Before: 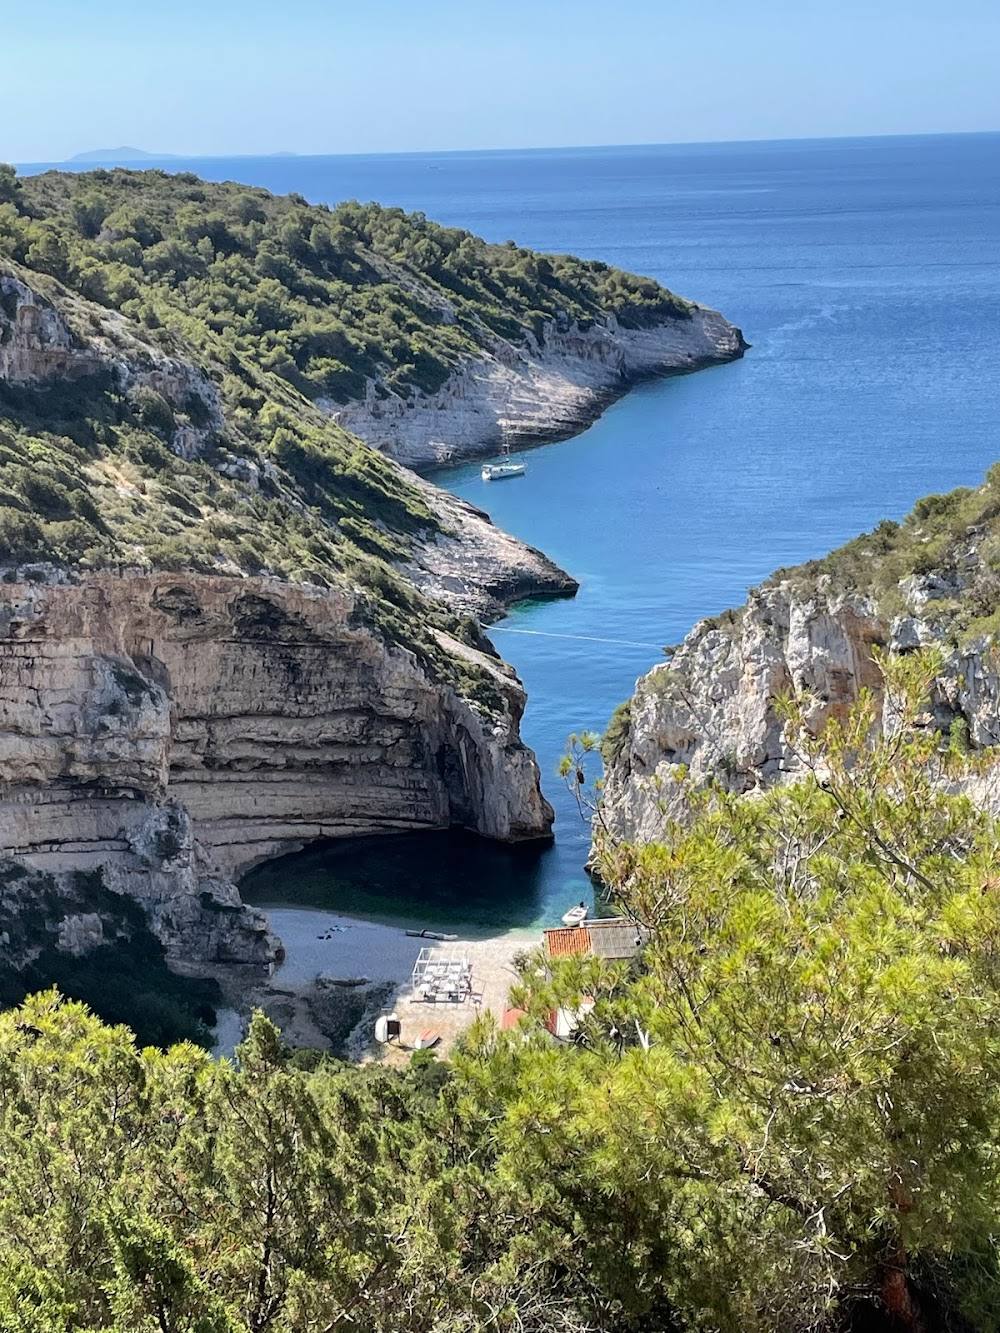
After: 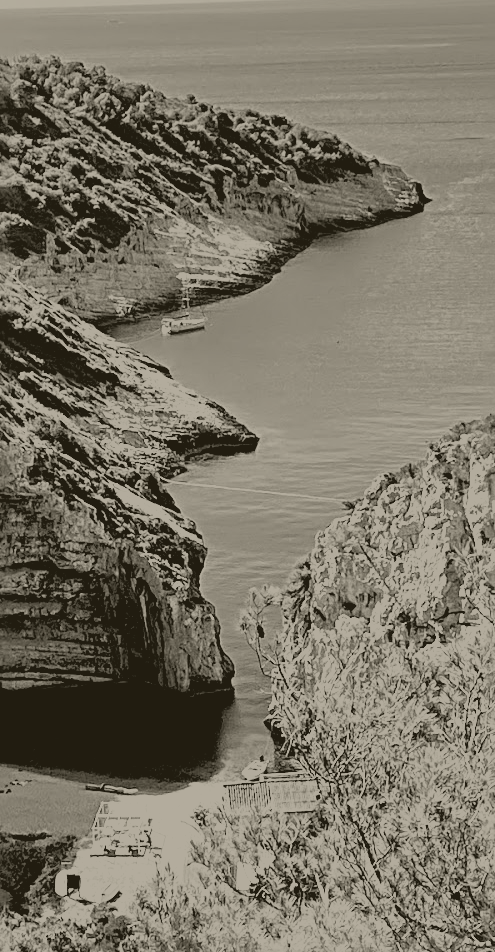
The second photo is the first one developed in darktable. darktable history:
exposure: exposure 0.935 EV, compensate highlight preservation false
rgb levels: levels [[0.034, 0.472, 0.904], [0, 0.5, 1], [0, 0.5, 1]]
filmic rgb: black relative exposure -4.93 EV, white relative exposure 2.84 EV, hardness 3.72
crop: left 32.075%, top 10.976%, right 18.355%, bottom 17.596%
colorize: hue 41.44°, saturation 22%, source mix 60%, lightness 10.61%
sharpen: radius 4.883
